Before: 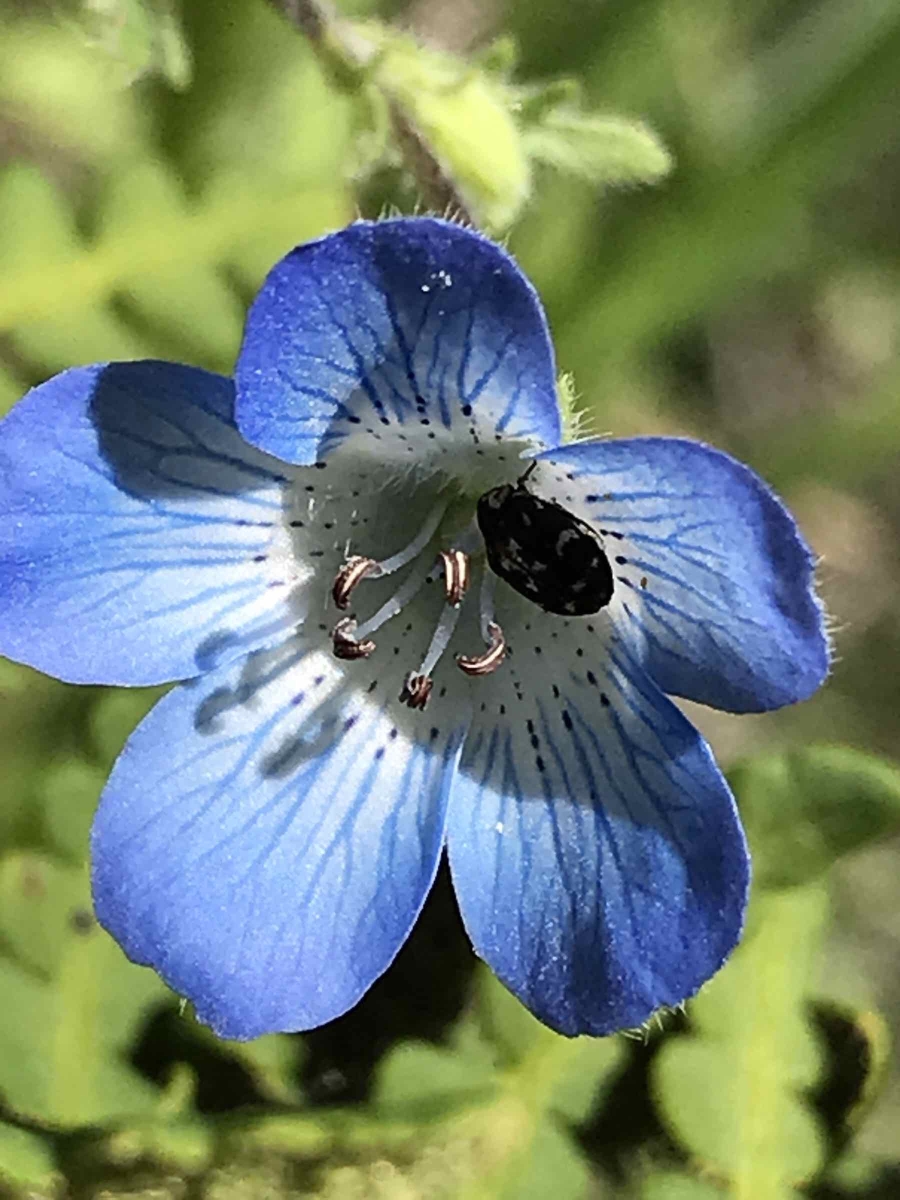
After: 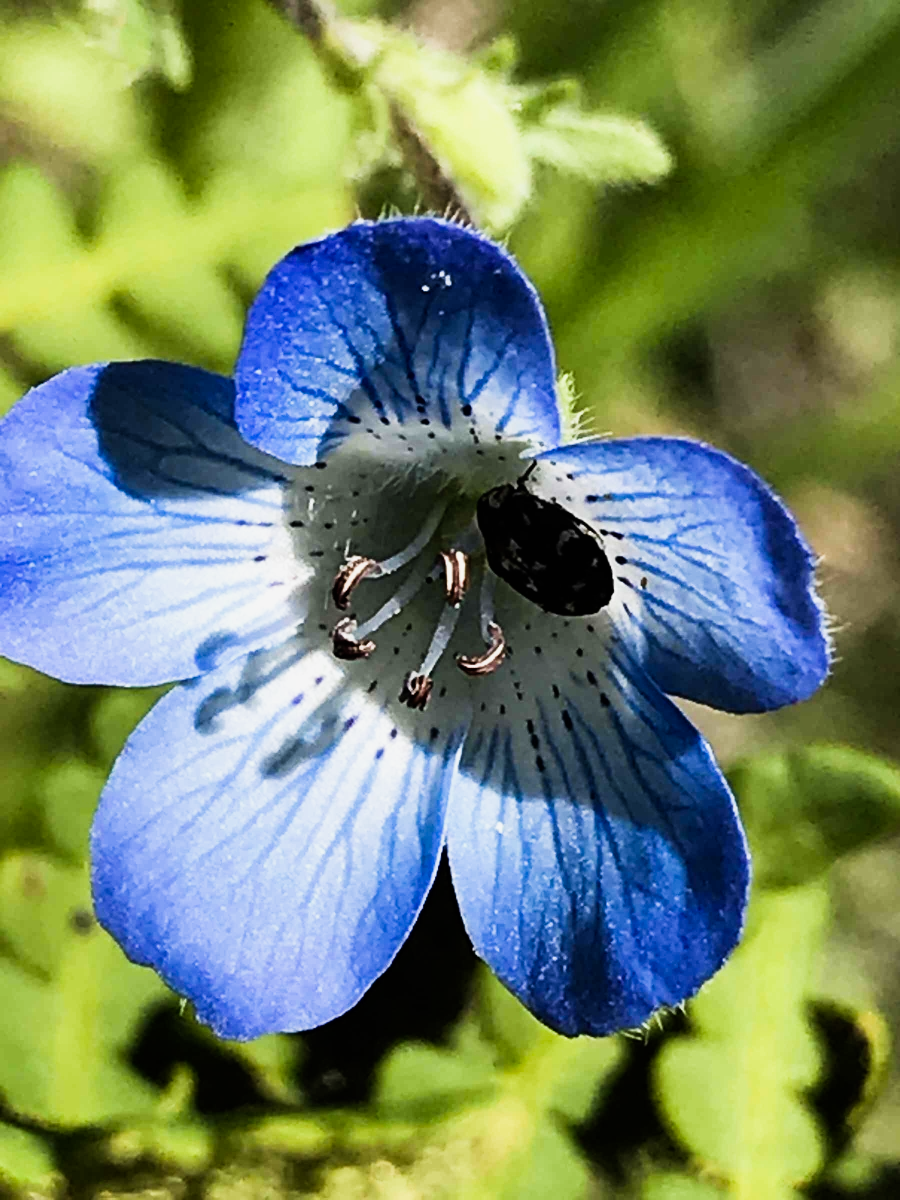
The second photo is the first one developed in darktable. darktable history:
sigmoid: contrast 1.86, skew 0.35
tone equalizer: on, module defaults
